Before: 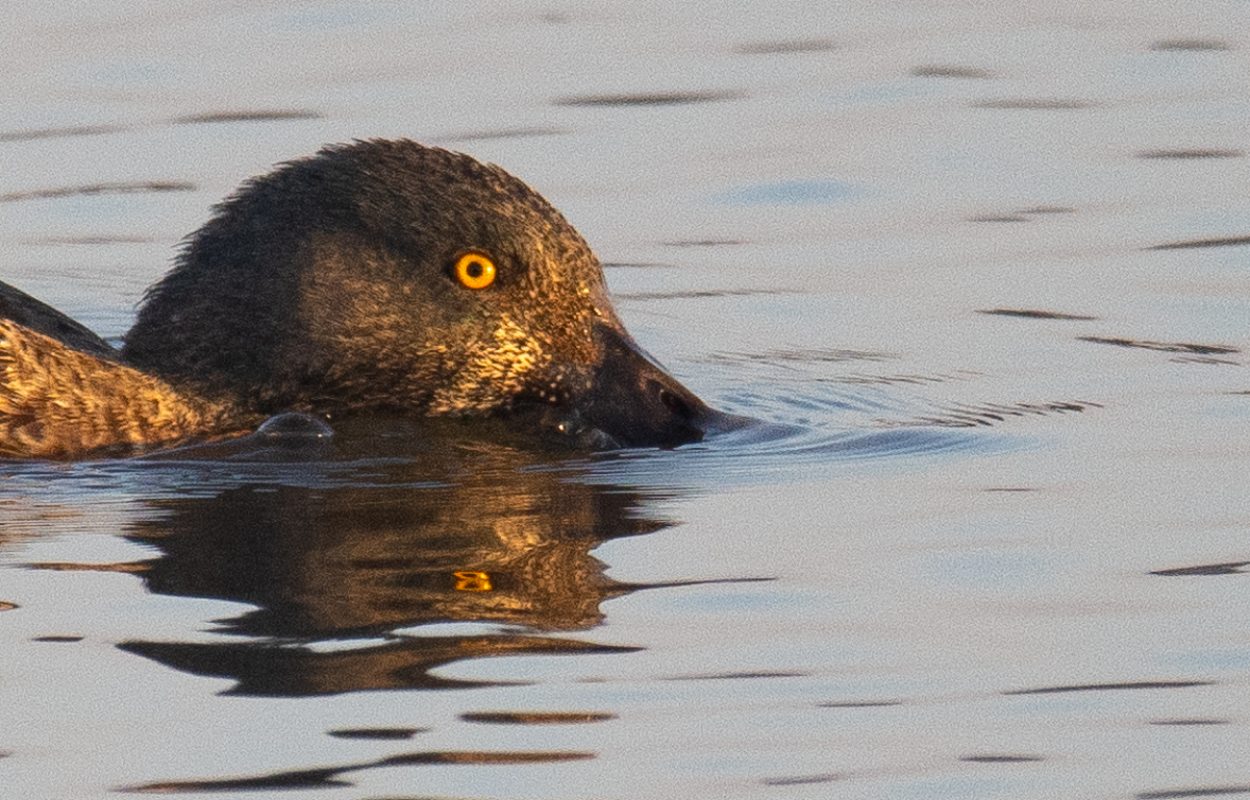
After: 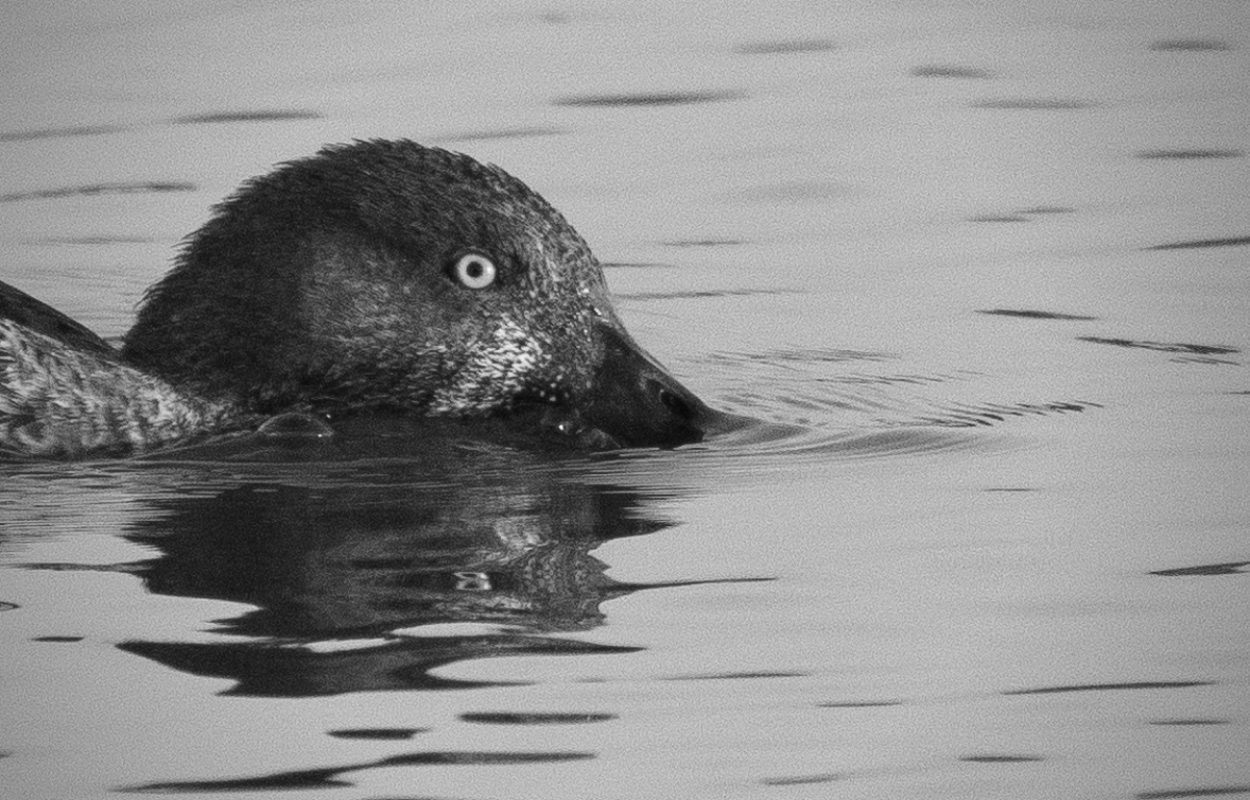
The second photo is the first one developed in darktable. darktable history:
monochrome: on, module defaults
vignetting: fall-off start 67.15%, brightness -0.442, saturation -0.691, width/height ratio 1.011, unbound false
